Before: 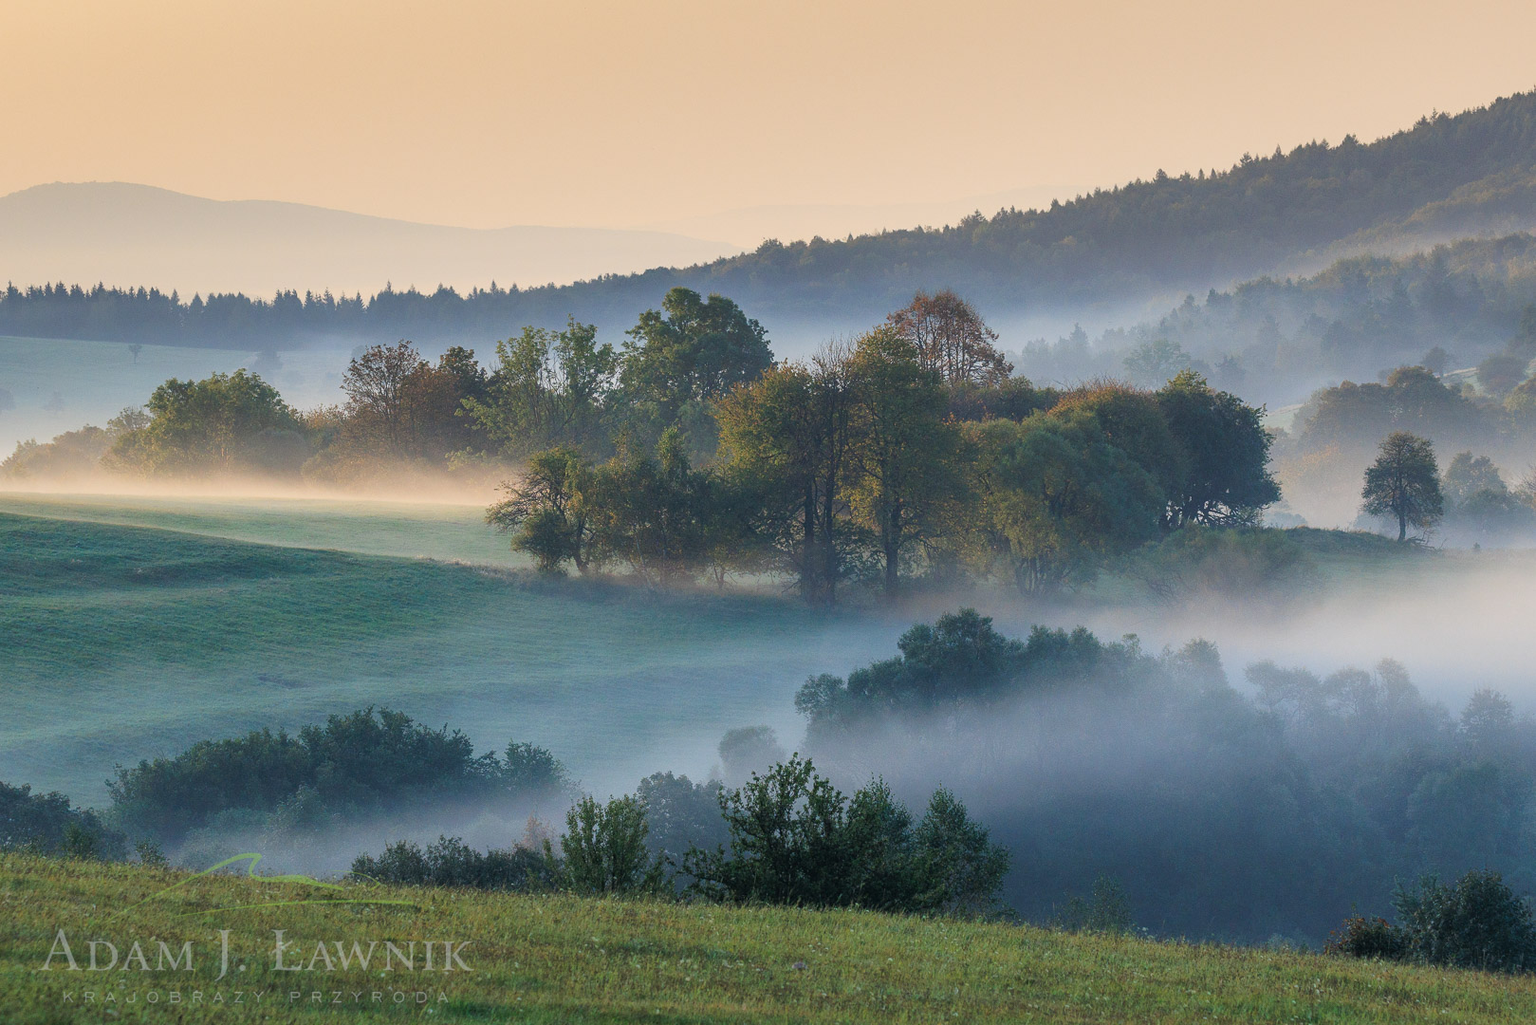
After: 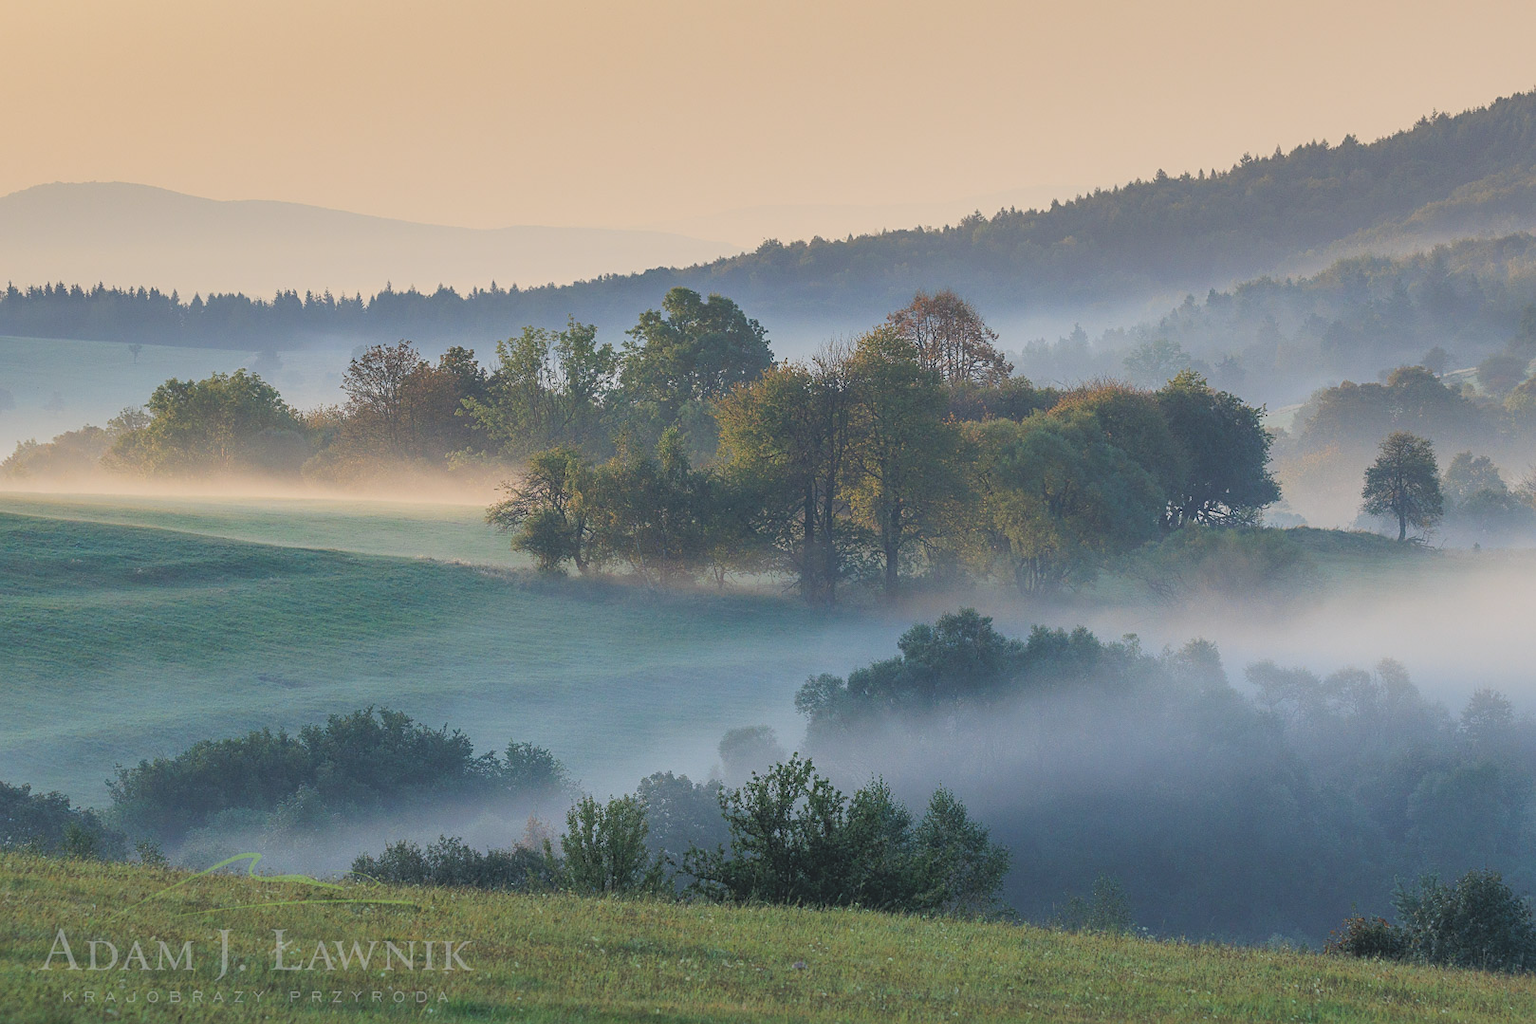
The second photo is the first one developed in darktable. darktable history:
contrast brightness saturation: contrast -0.166, brightness 0.048, saturation -0.121
sharpen: amount 0.211
